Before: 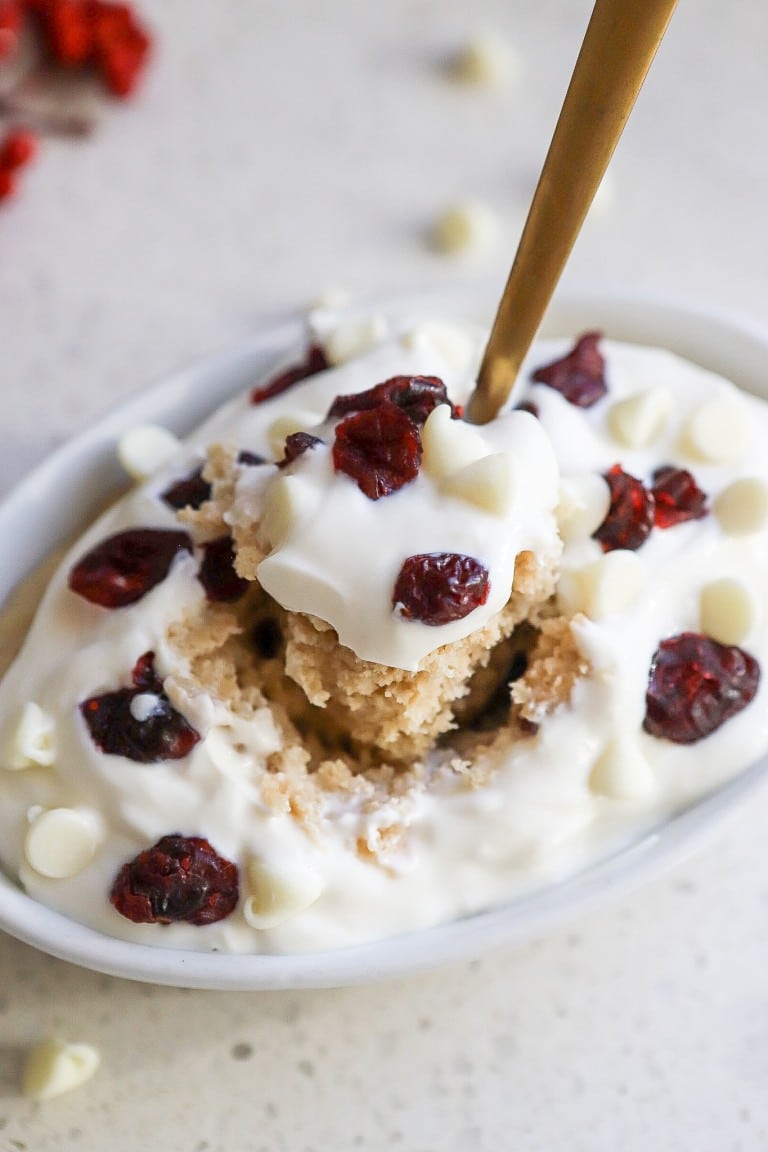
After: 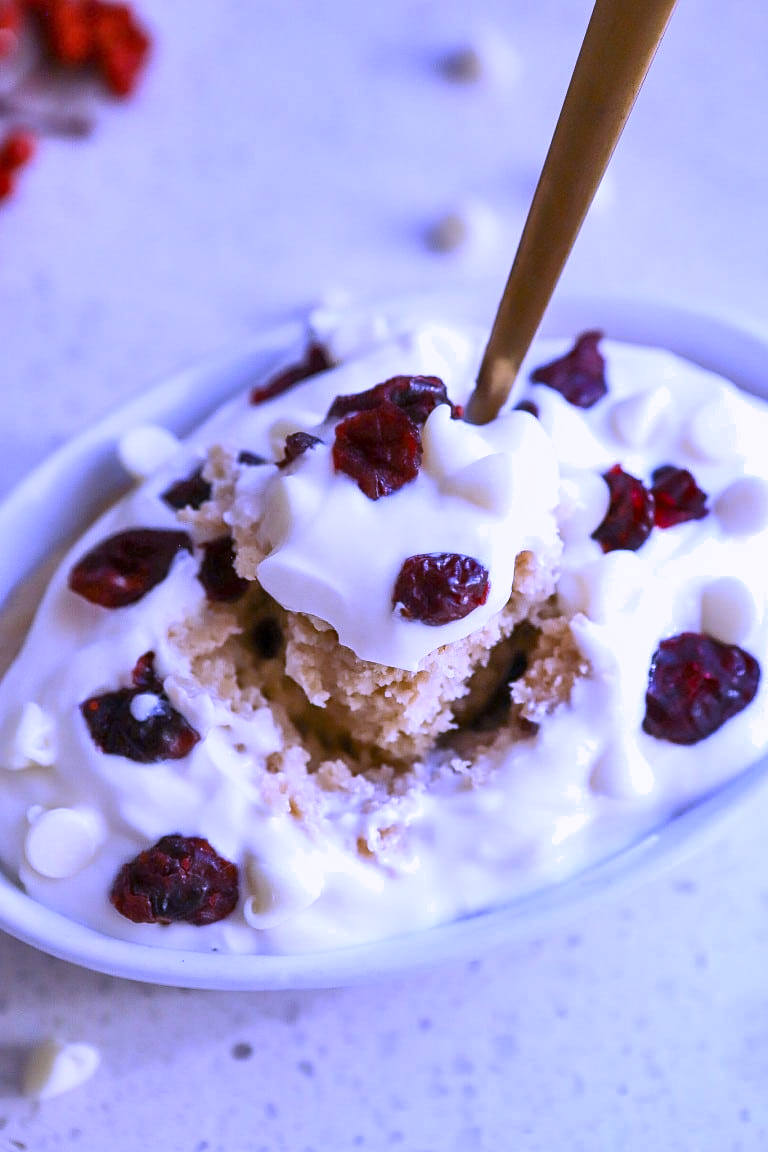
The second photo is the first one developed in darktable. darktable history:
white balance: red 0.98, blue 1.61
shadows and highlights: low approximation 0.01, soften with gaussian
